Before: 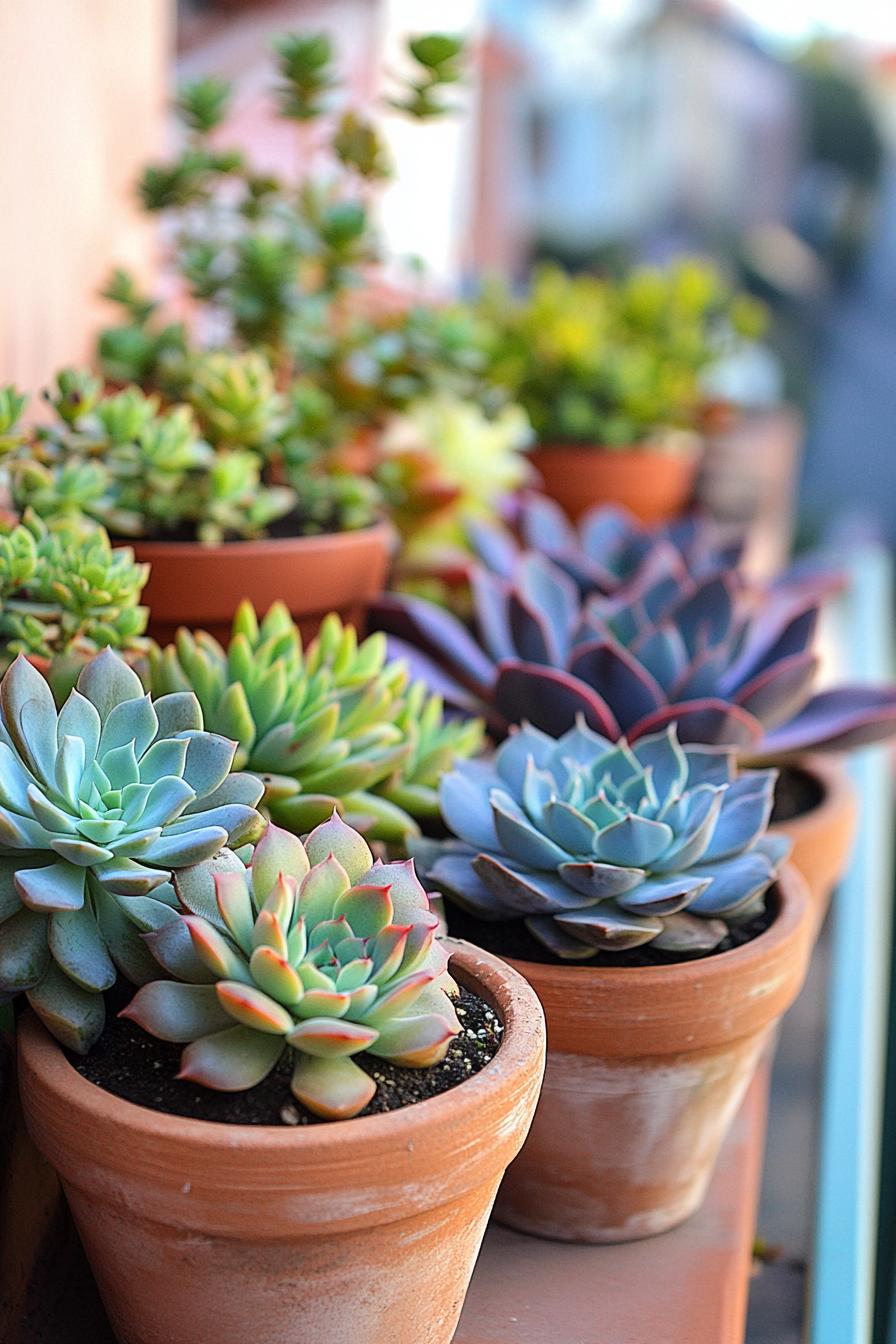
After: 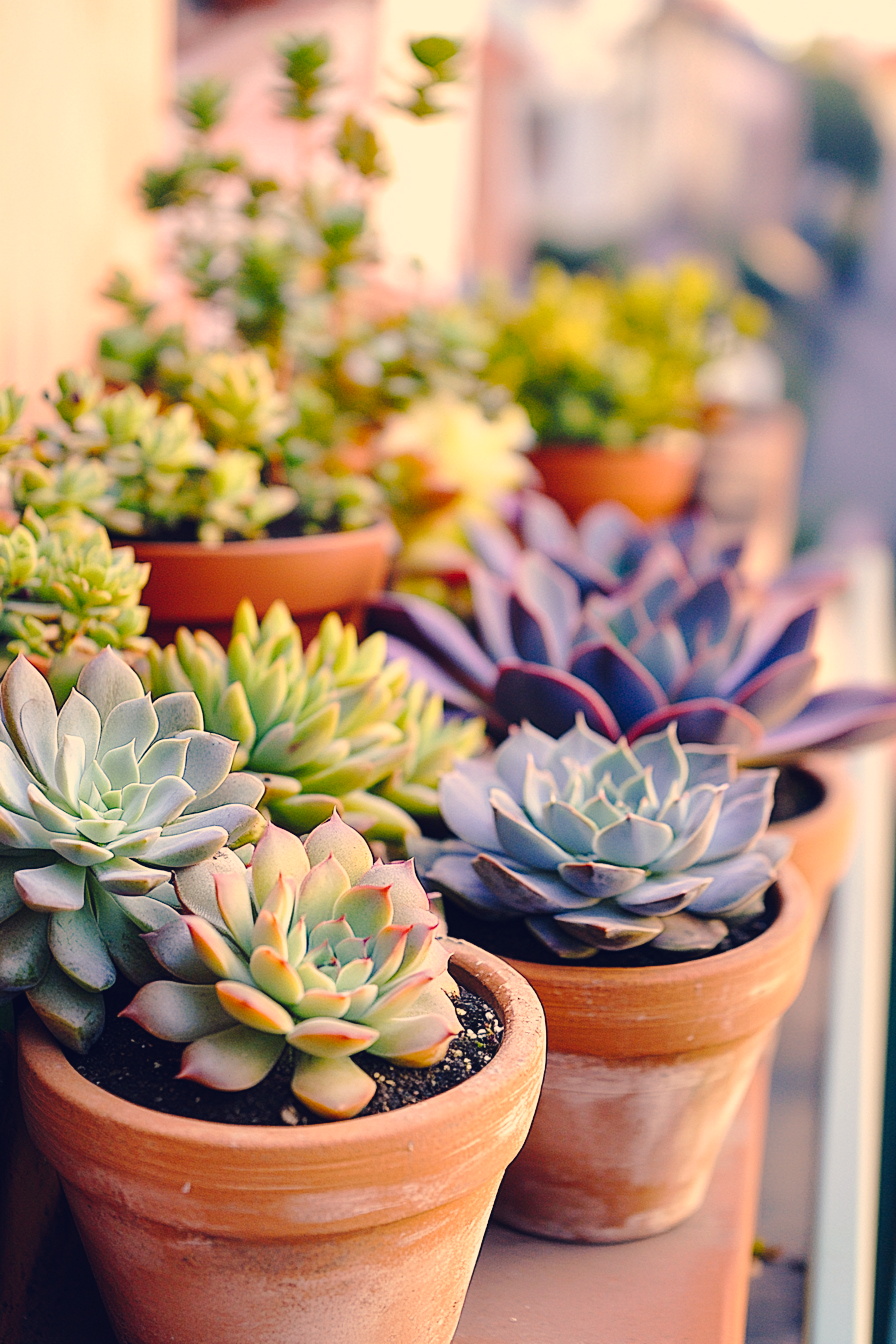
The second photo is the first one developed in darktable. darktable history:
color balance rgb: shadows lift › chroma 2%, shadows lift › hue 219.6°, power › hue 313.2°, highlights gain › chroma 3%, highlights gain › hue 75.6°, global offset › luminance 0.5%, perceptual saturation grading › global saturation 15.33%, perceptual saturation grading › highlights -19.33%, perceptual saturation grading › shadows 20%, global vibrance 20%
tone curve: curves: ch0 [(0, 0) (0.003, 0.002) (0.011, 0.008) (0.025, 0.016) (0.044, 0.026) (0.069, 0.04) (0.1, 0.061) (0.136, 0.104) (0.177, 0.15) (0.224, 0.22) (0.277, 0.307) (0.335, 0.399) (0.399, 0.492) (0.468, 0.575) (0.543, 0.638) (0.623, 0.701) (0.709, 0.778) (0.801, 0.85) (0.898, 0.934) (1, 1)], preserve colors none
vibrance: vibrance 15%
color correction: highlights a* 19.59, highlights b* 27.49, shadows a* 3.46, shadows b* -17.28, saturation 0.73
